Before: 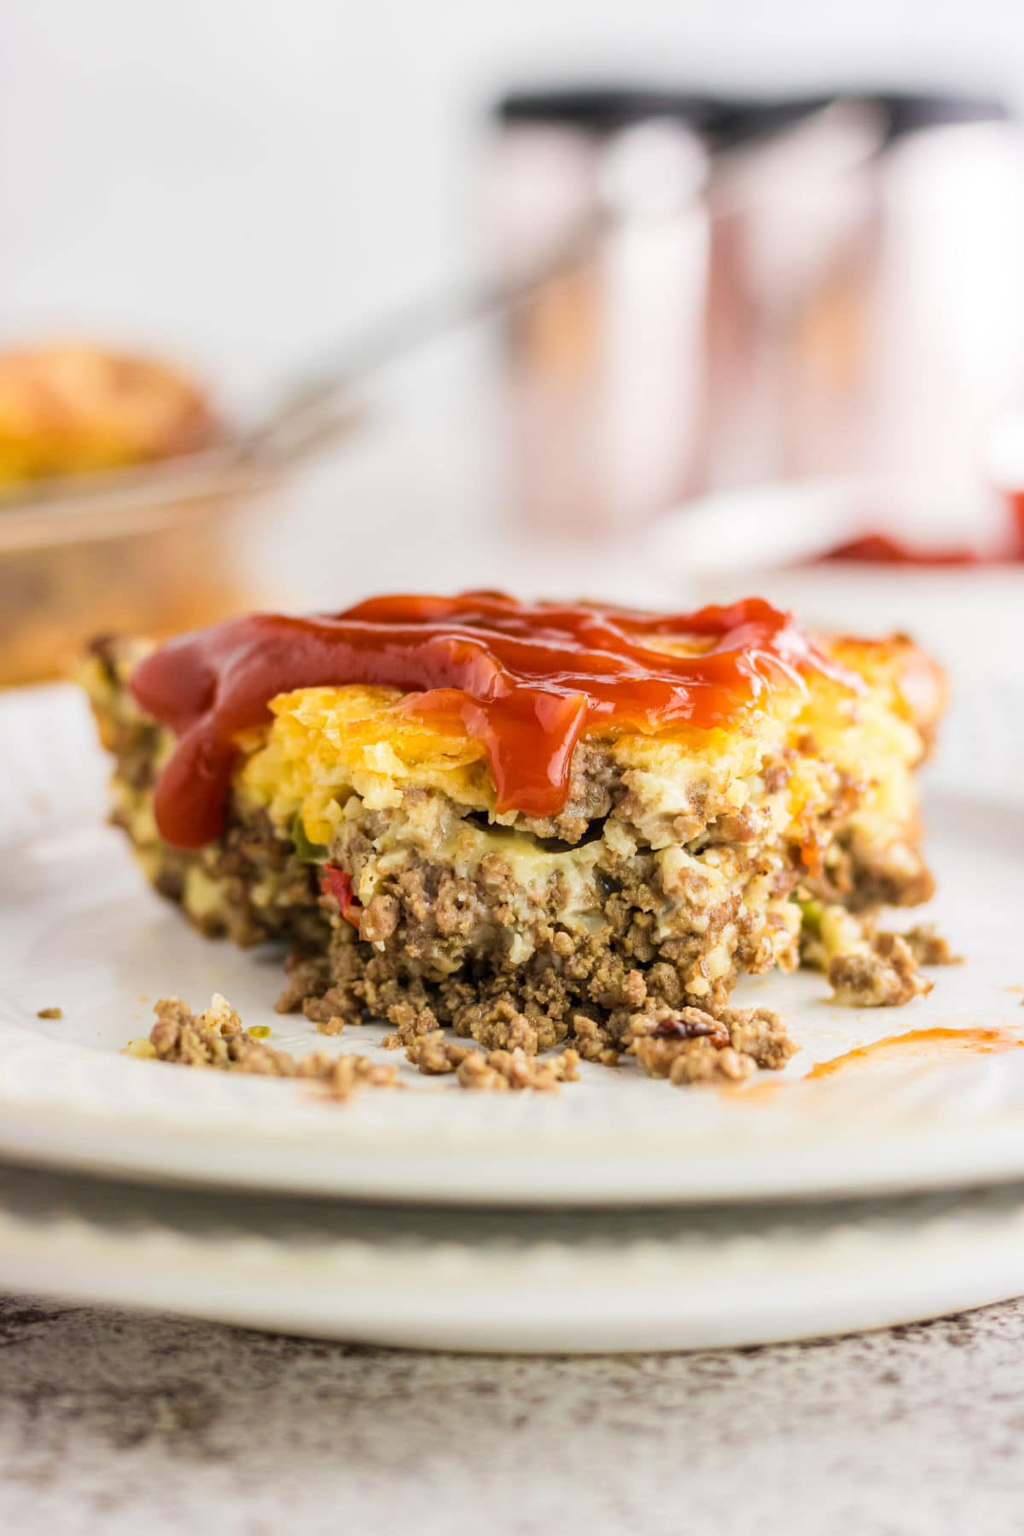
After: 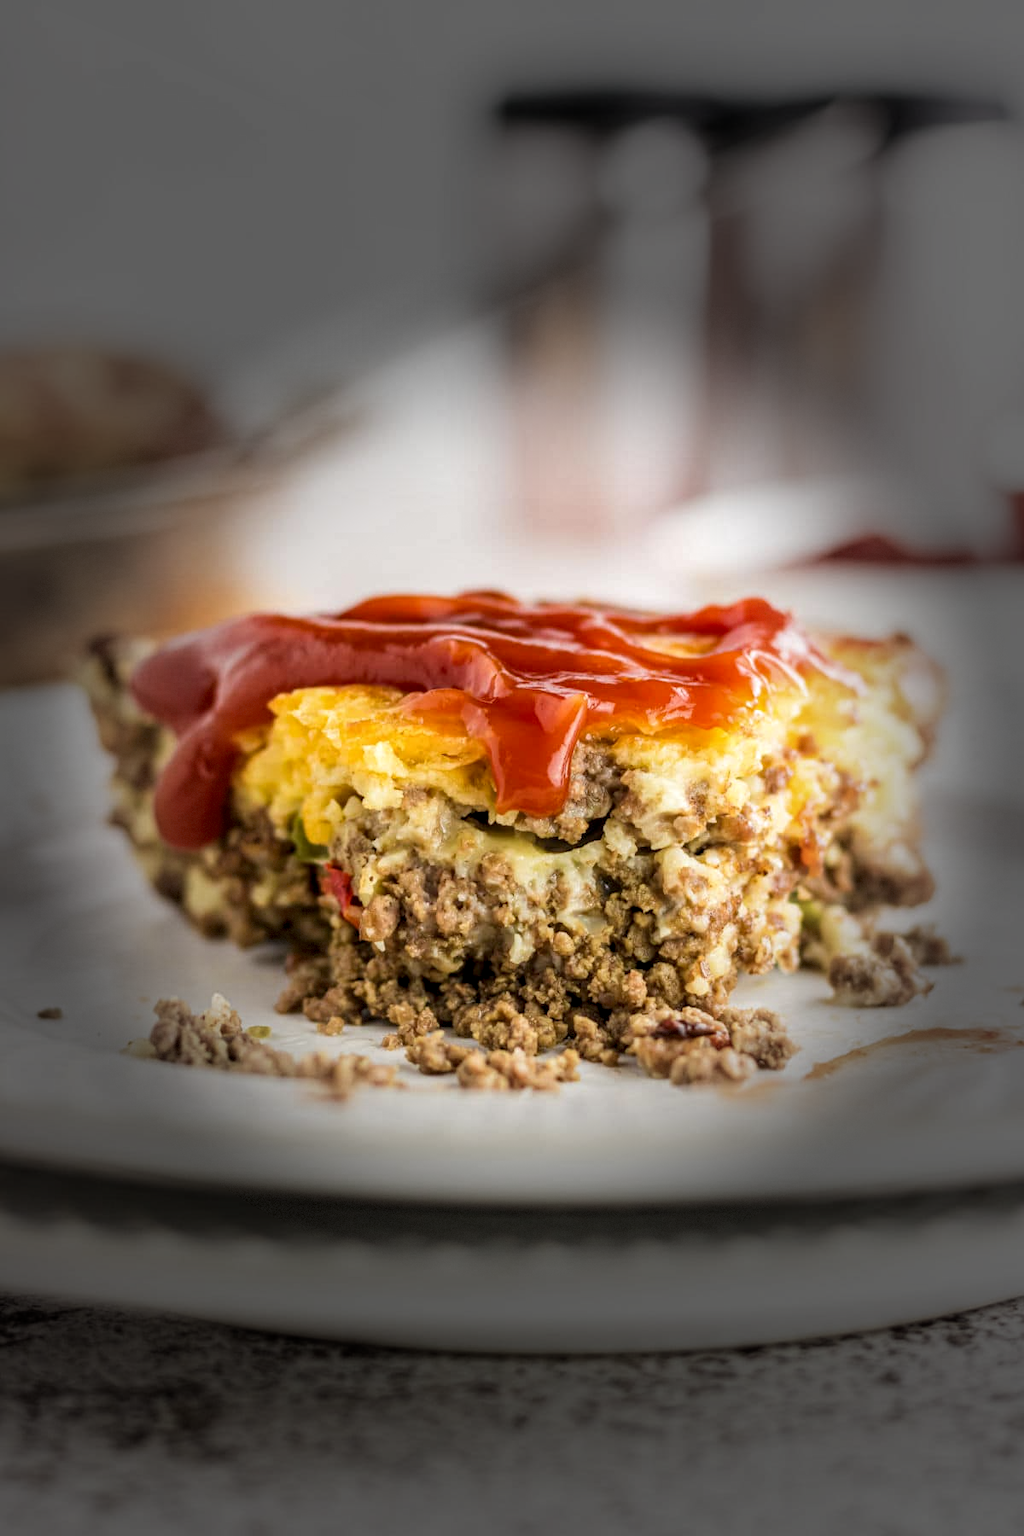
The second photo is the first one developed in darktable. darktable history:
local contrast: detail 130%
vignetting: fall-off start 31.95%, fall-off radius 34.29%, brightness -0.865, dithering 8-bit output
